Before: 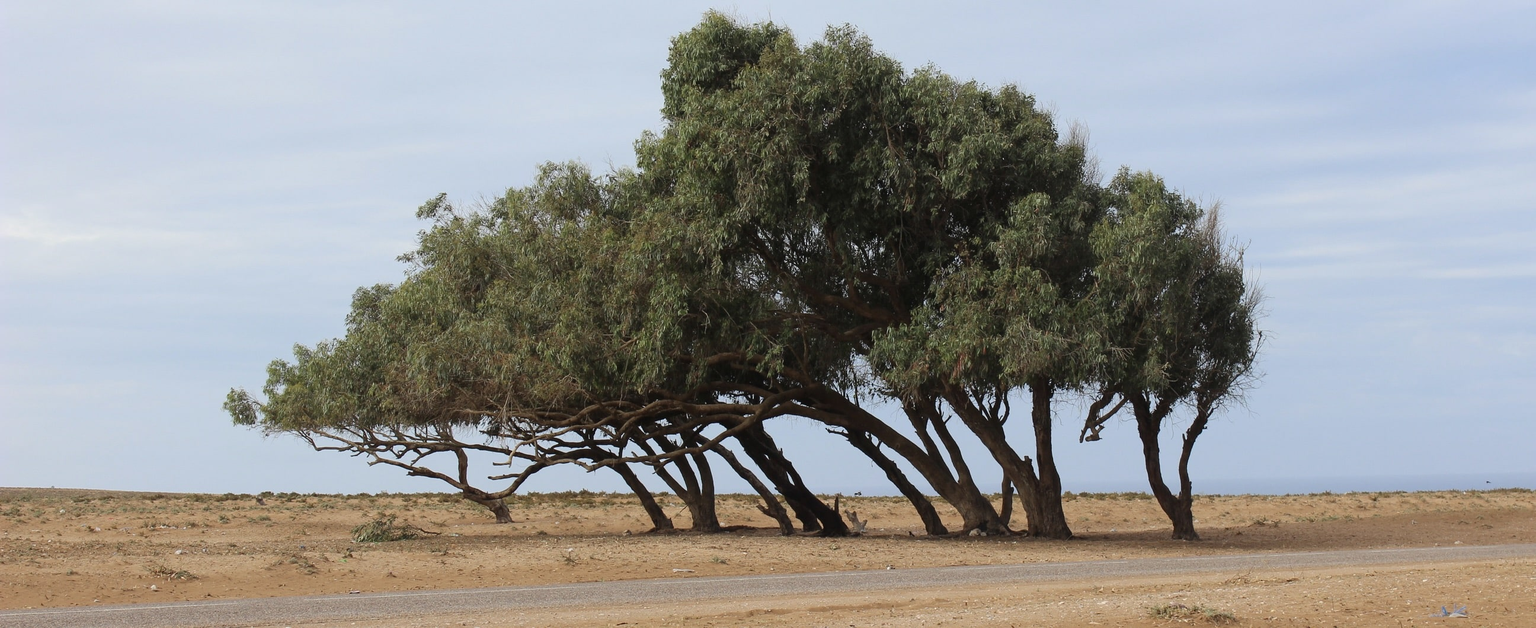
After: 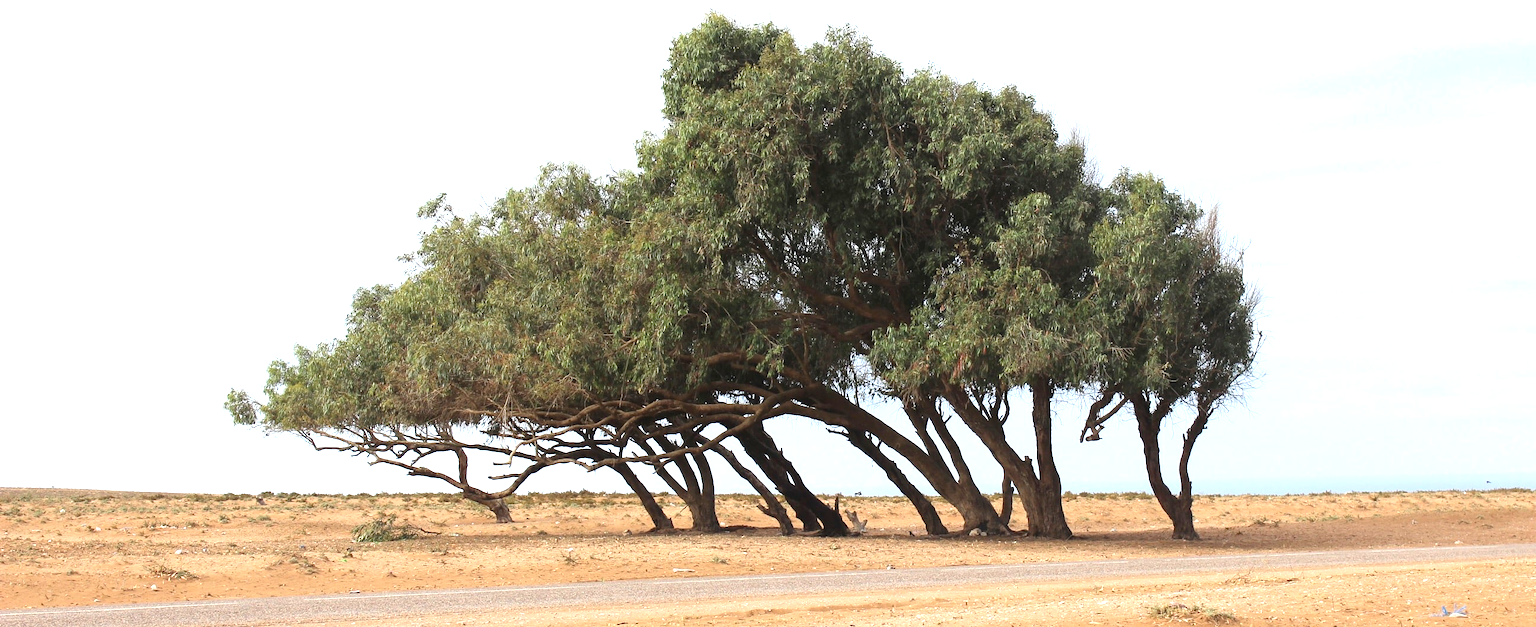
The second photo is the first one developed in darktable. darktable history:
exposure: exposure 1.137 EV, compensate exposure bias true, compensate highlight preservation false
